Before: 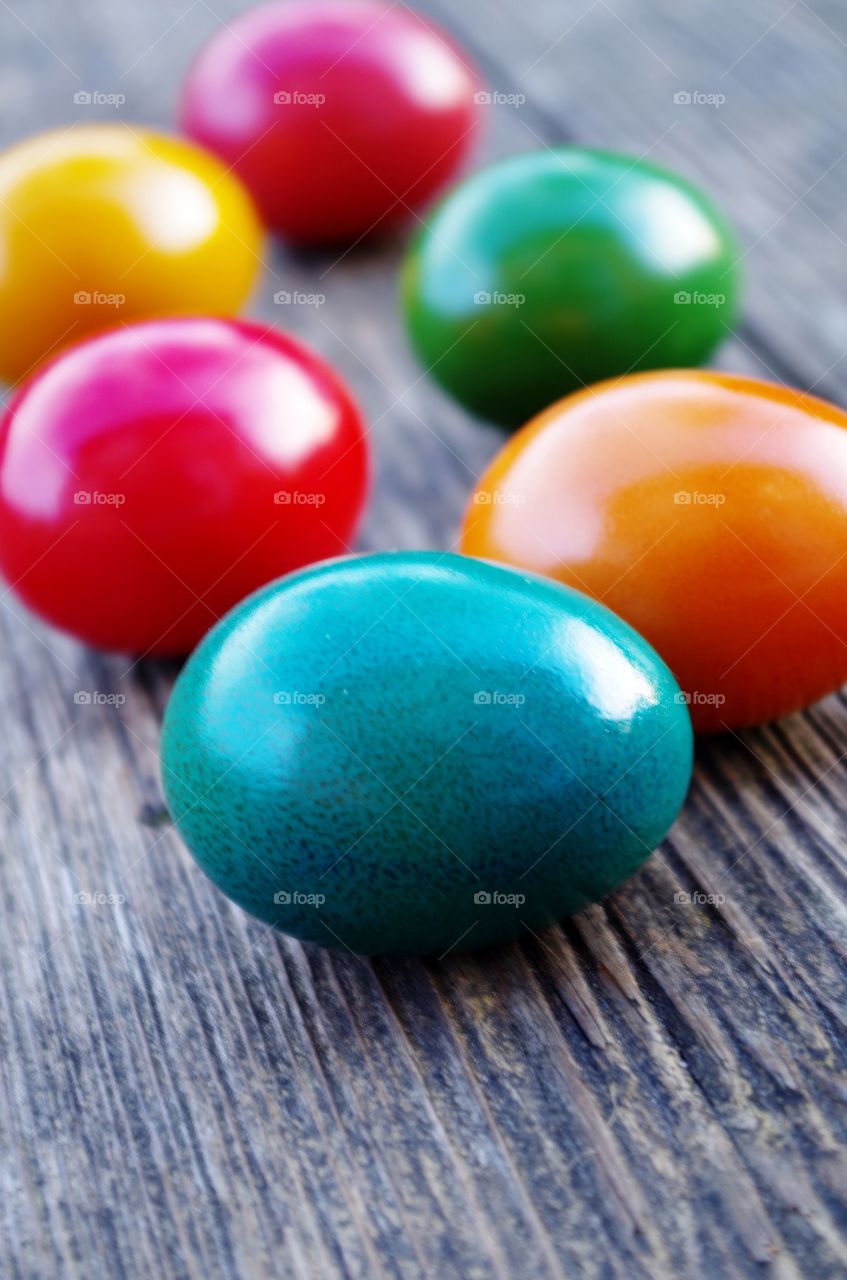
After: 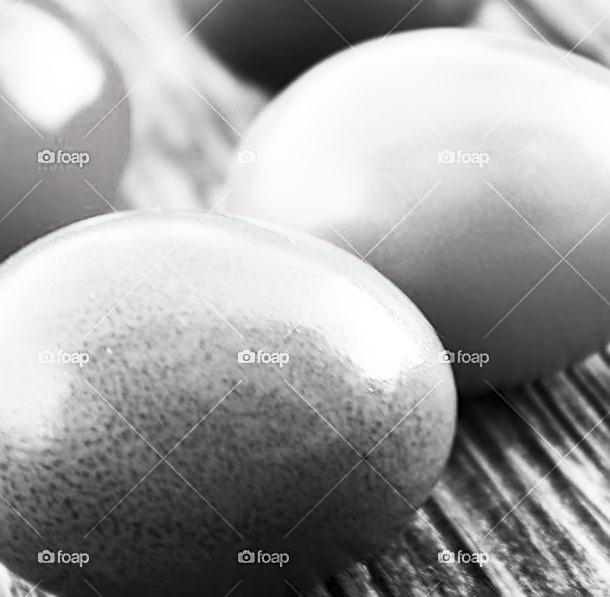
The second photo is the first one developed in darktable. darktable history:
sharpen: on, module defaults
crop and rotate: left 27.89%, top 26.659%, bottom 26.672%
contrast brightness saturation: contrast 0.549, brightness 0.487, saturation -0.987
